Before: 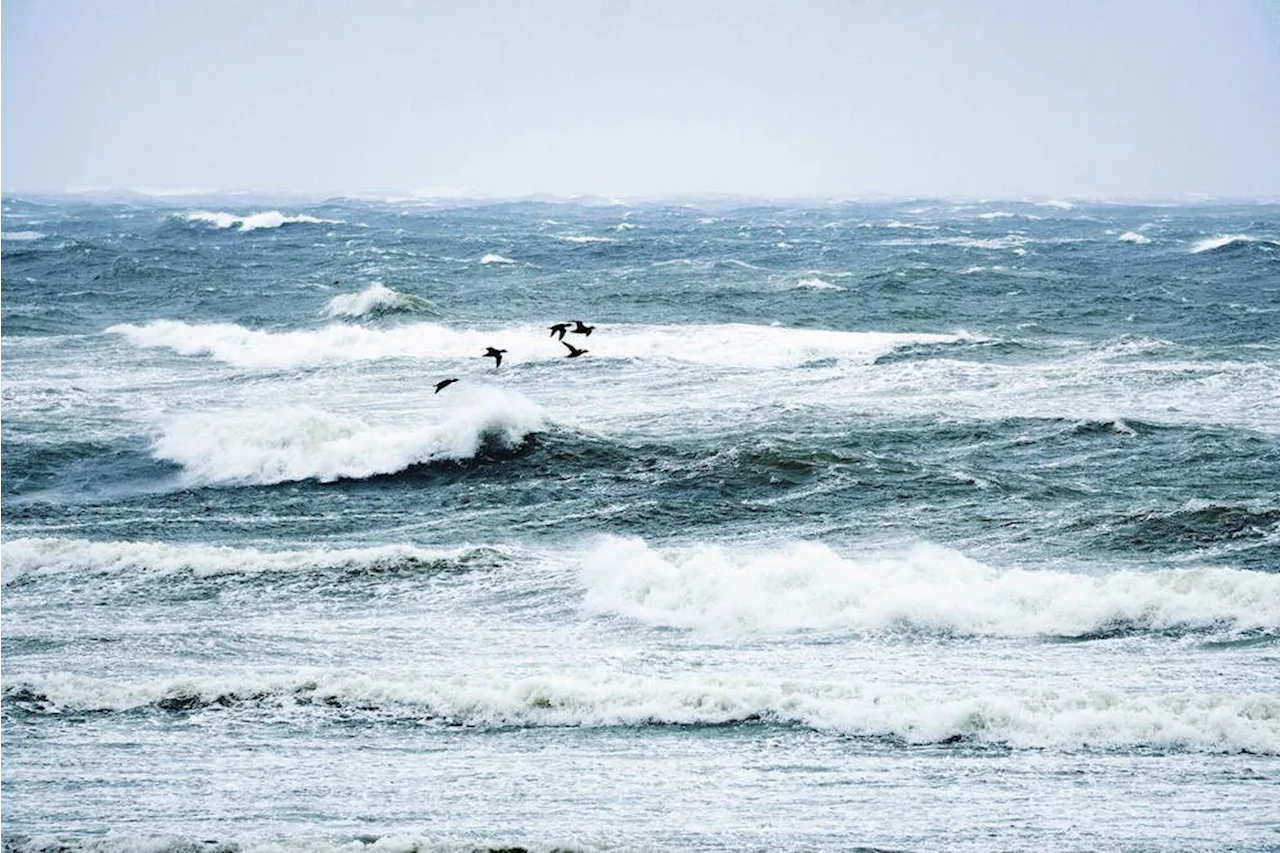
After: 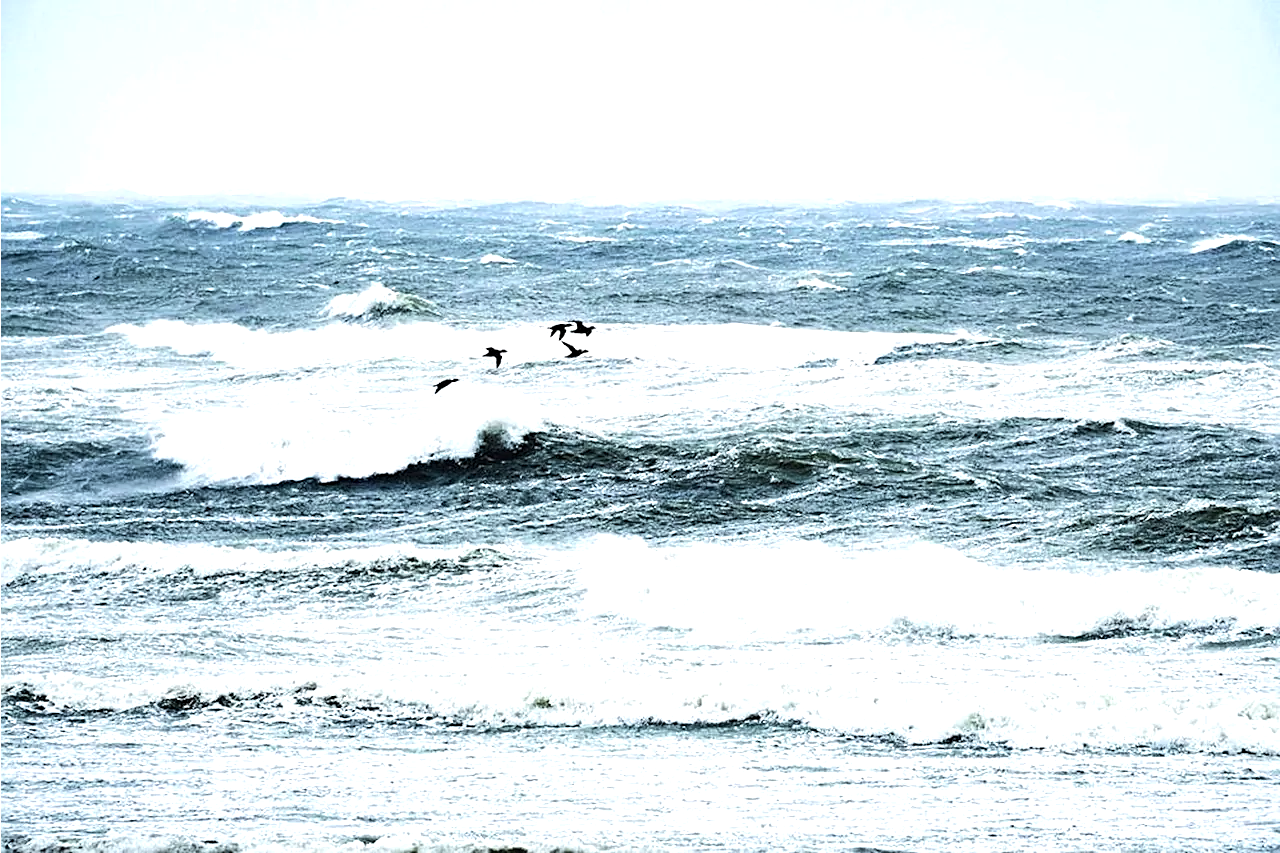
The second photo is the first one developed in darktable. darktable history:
shadows and highlights: shadows 12, white point adjustment 1.27, highlights -0.226, soften with gaussian
tone equalizer: -8 EV -0.759 EV, -7 EV -0.717 EV, -6 EV -0.579 EV, -5 EV -0.387 EV, -3 EV 0.37 EV, -2 EV 0.6 EV, -1 EV 0.678 EV, +0 EV 0.778 EV, edges refinement/feathering 500, mask exposure compensation -1.57 EV, preserve details no
sharpen: on, module defaults
